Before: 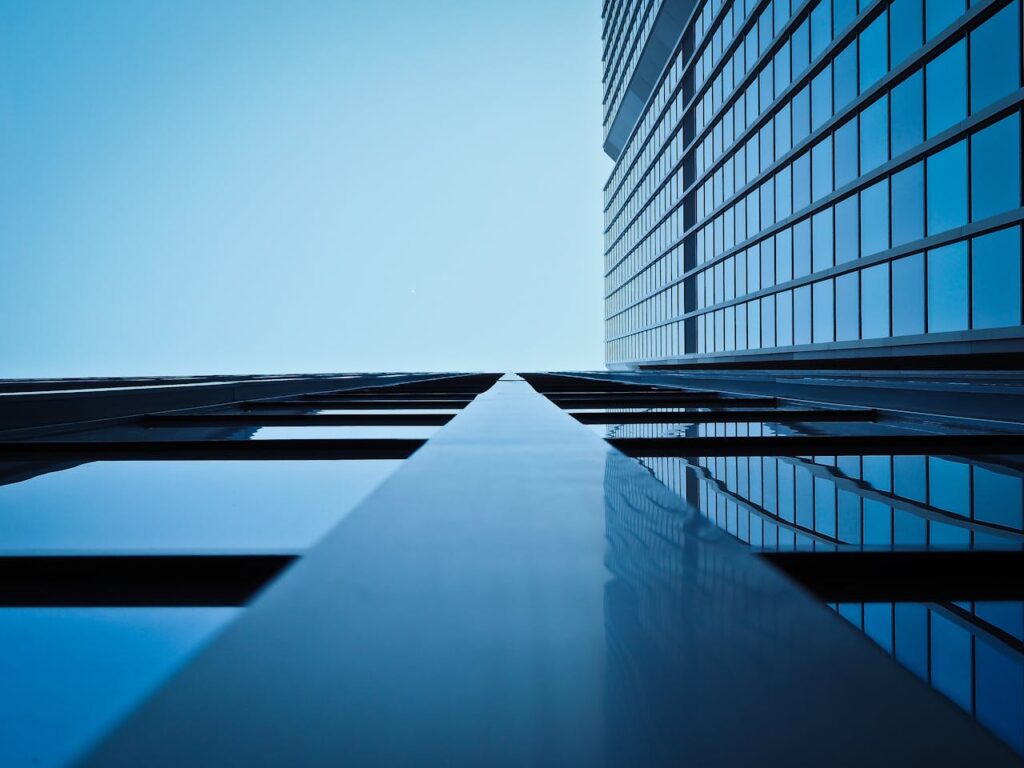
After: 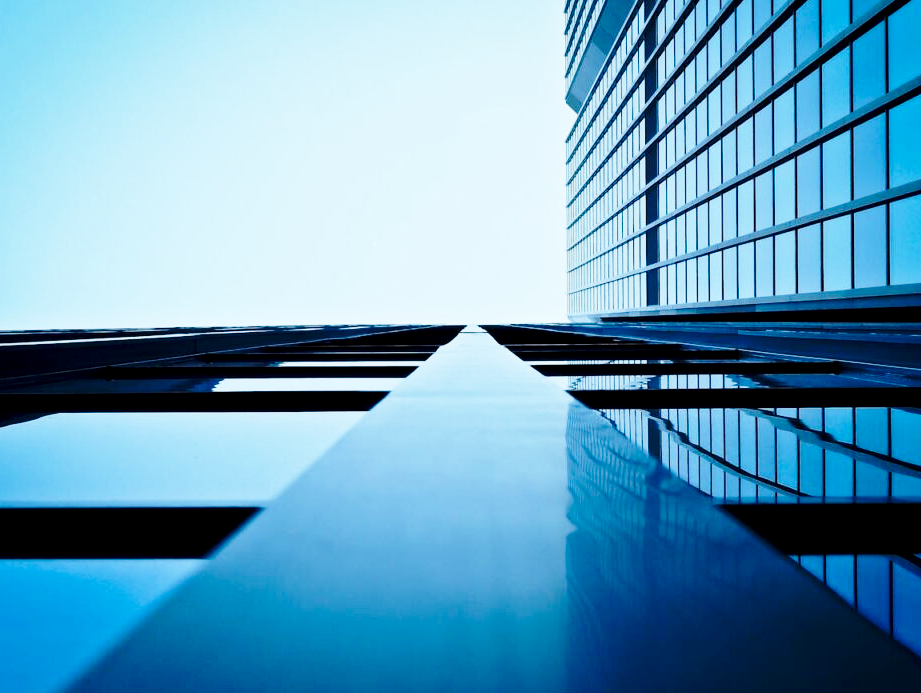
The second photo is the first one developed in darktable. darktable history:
exposure: black level correction 0.007, compensate exposure bias true, compensate highlight preservation false
base curve: curves: ch0 [(0, 0) (0.036, 0.037) (0.121, 0.228) (0.46, 0.76) (0.859, 0.983) (1, 1)], preserve colors none
crop: left 3.741%, top 6.353%, right 6.255%, bottom 3.289%
